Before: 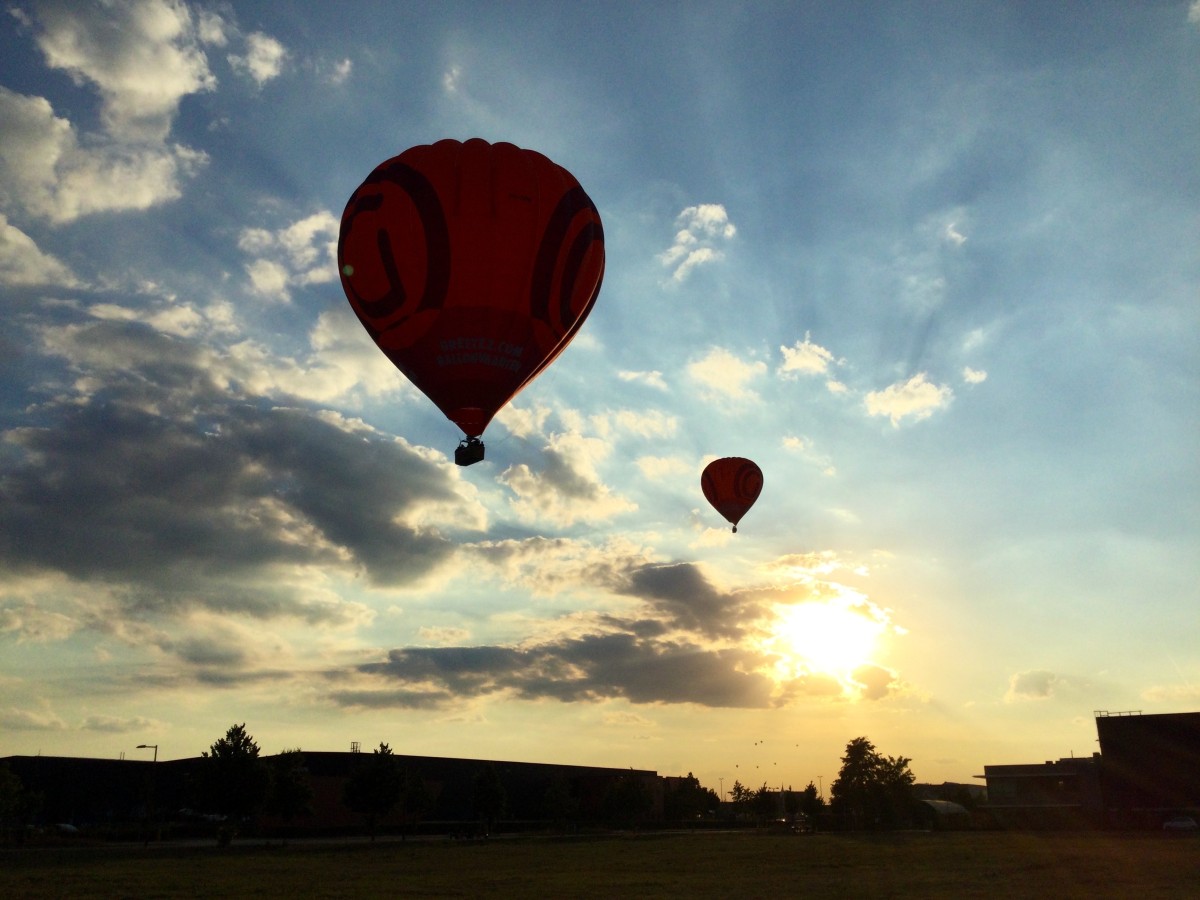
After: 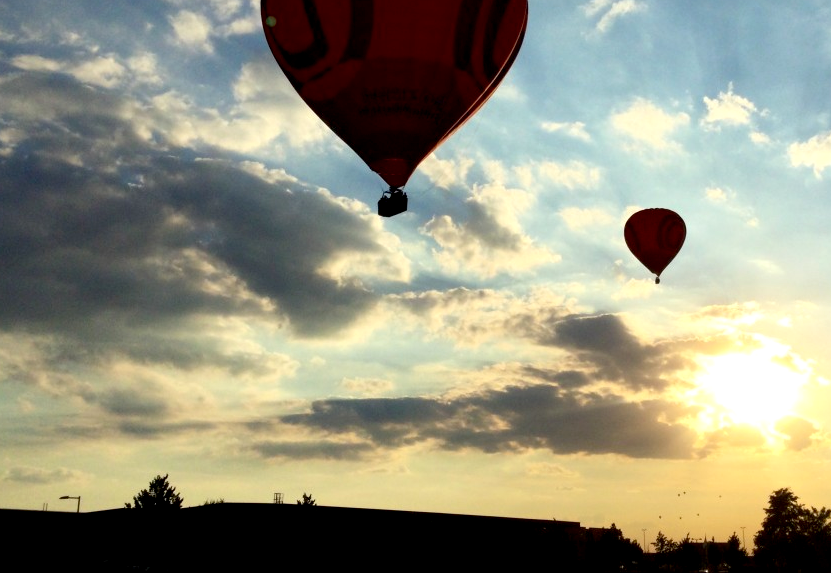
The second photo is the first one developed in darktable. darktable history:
exposure: black level correction 0.007, exposure 0.159 EV, compensate highlight preservation false
crop: left 6.488%, top 27.668%, right 24.183%, bottom 8.656%
